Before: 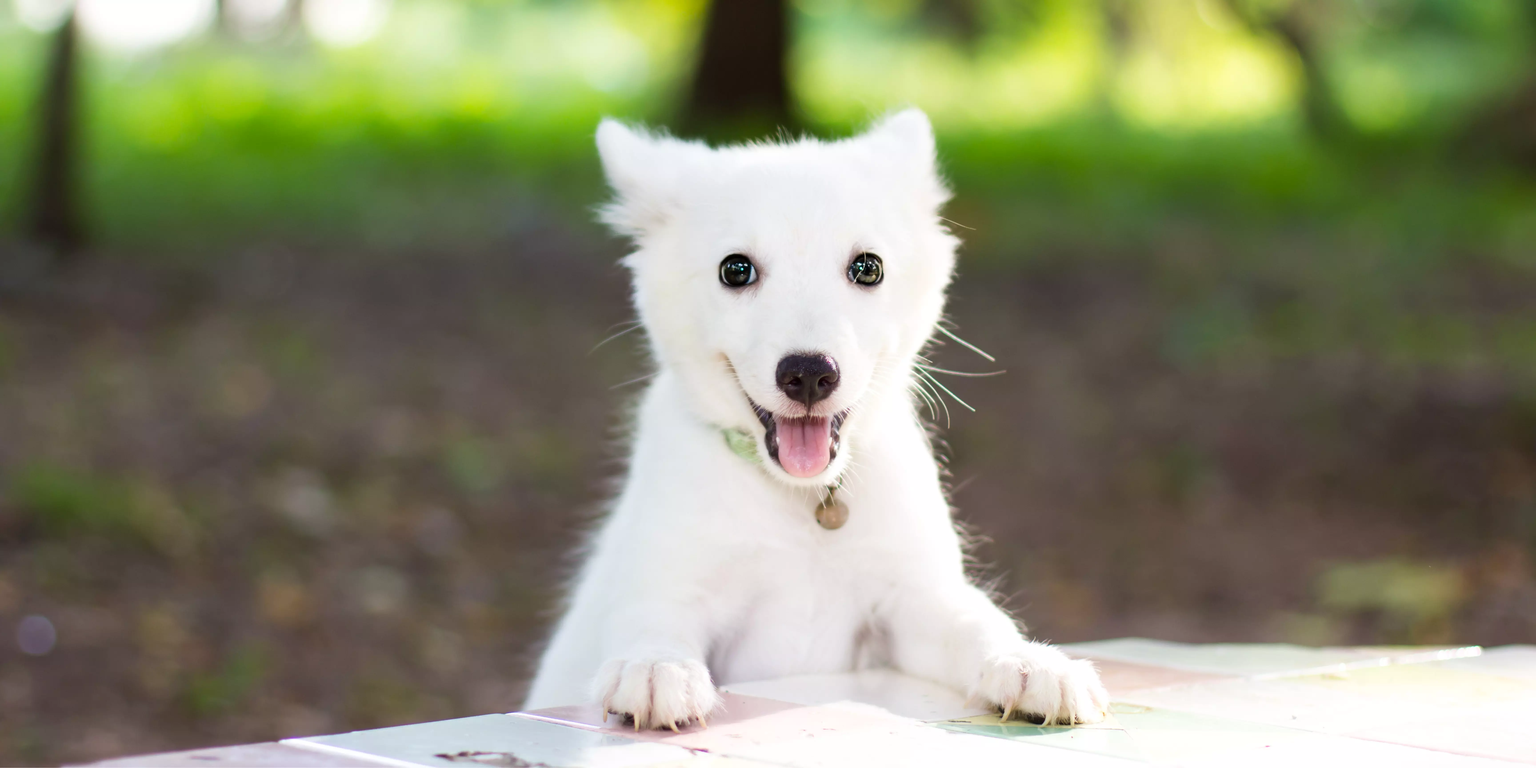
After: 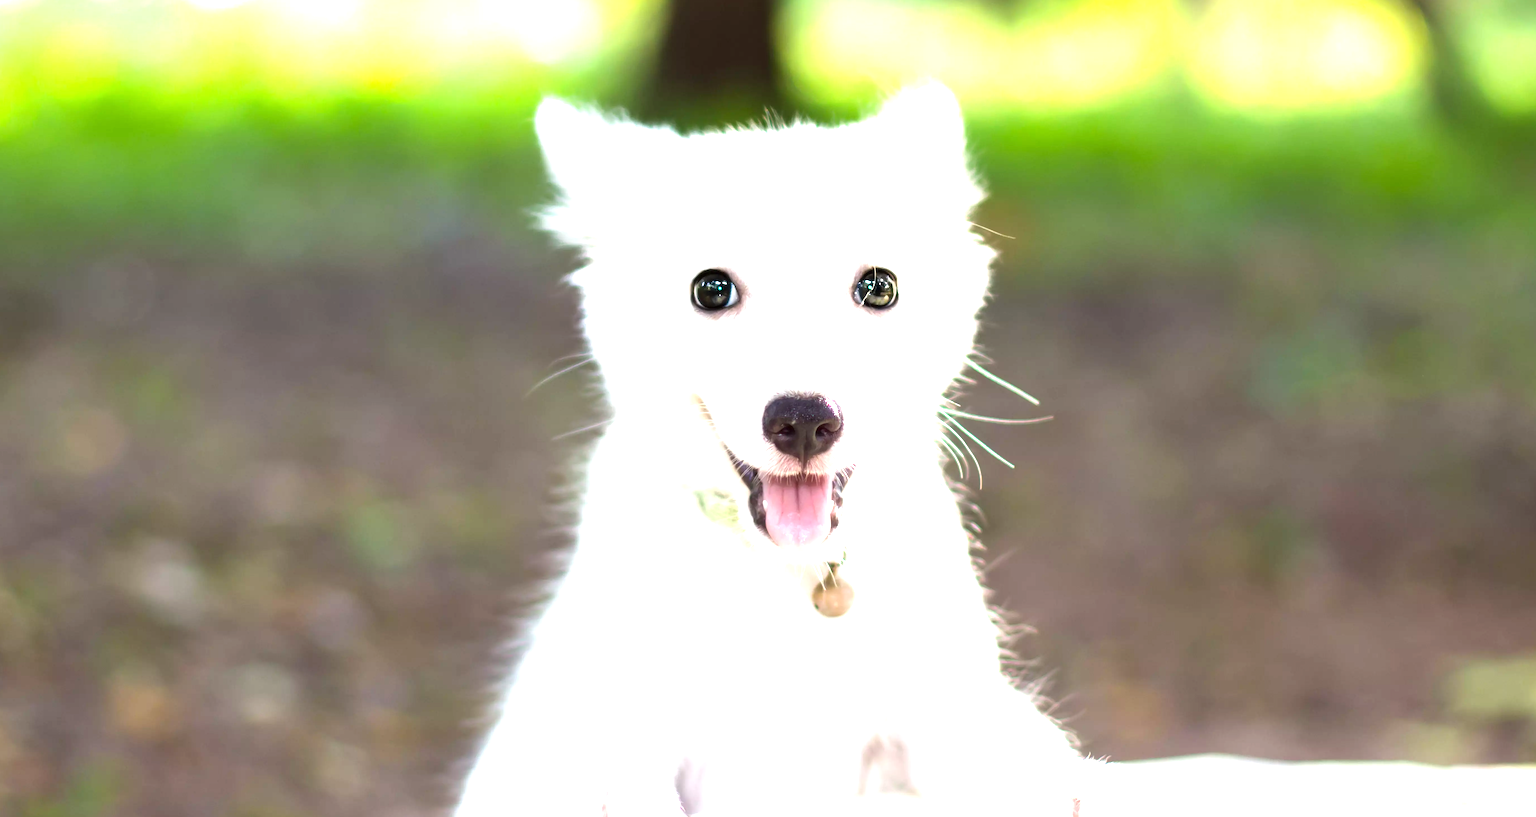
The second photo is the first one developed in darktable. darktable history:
exposure: black level correction 0, exposure 1.1 EV, compensate highlight preservation false
crop: left 11.225%, top 5.381%, right 9.565%, bottom 10.314%
